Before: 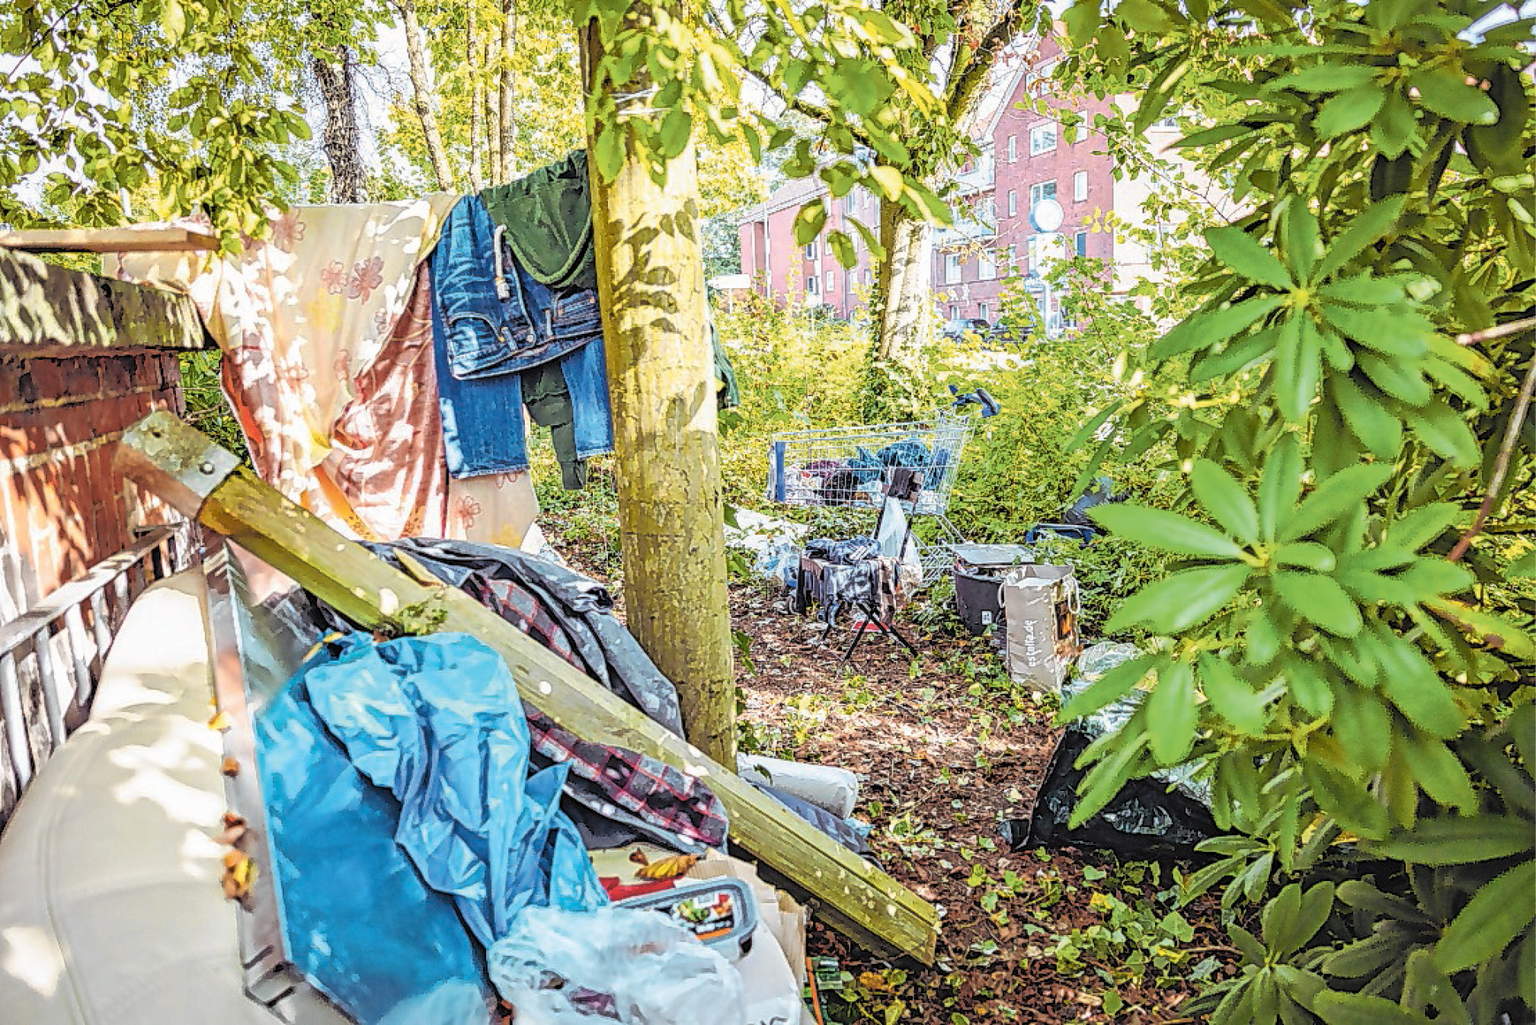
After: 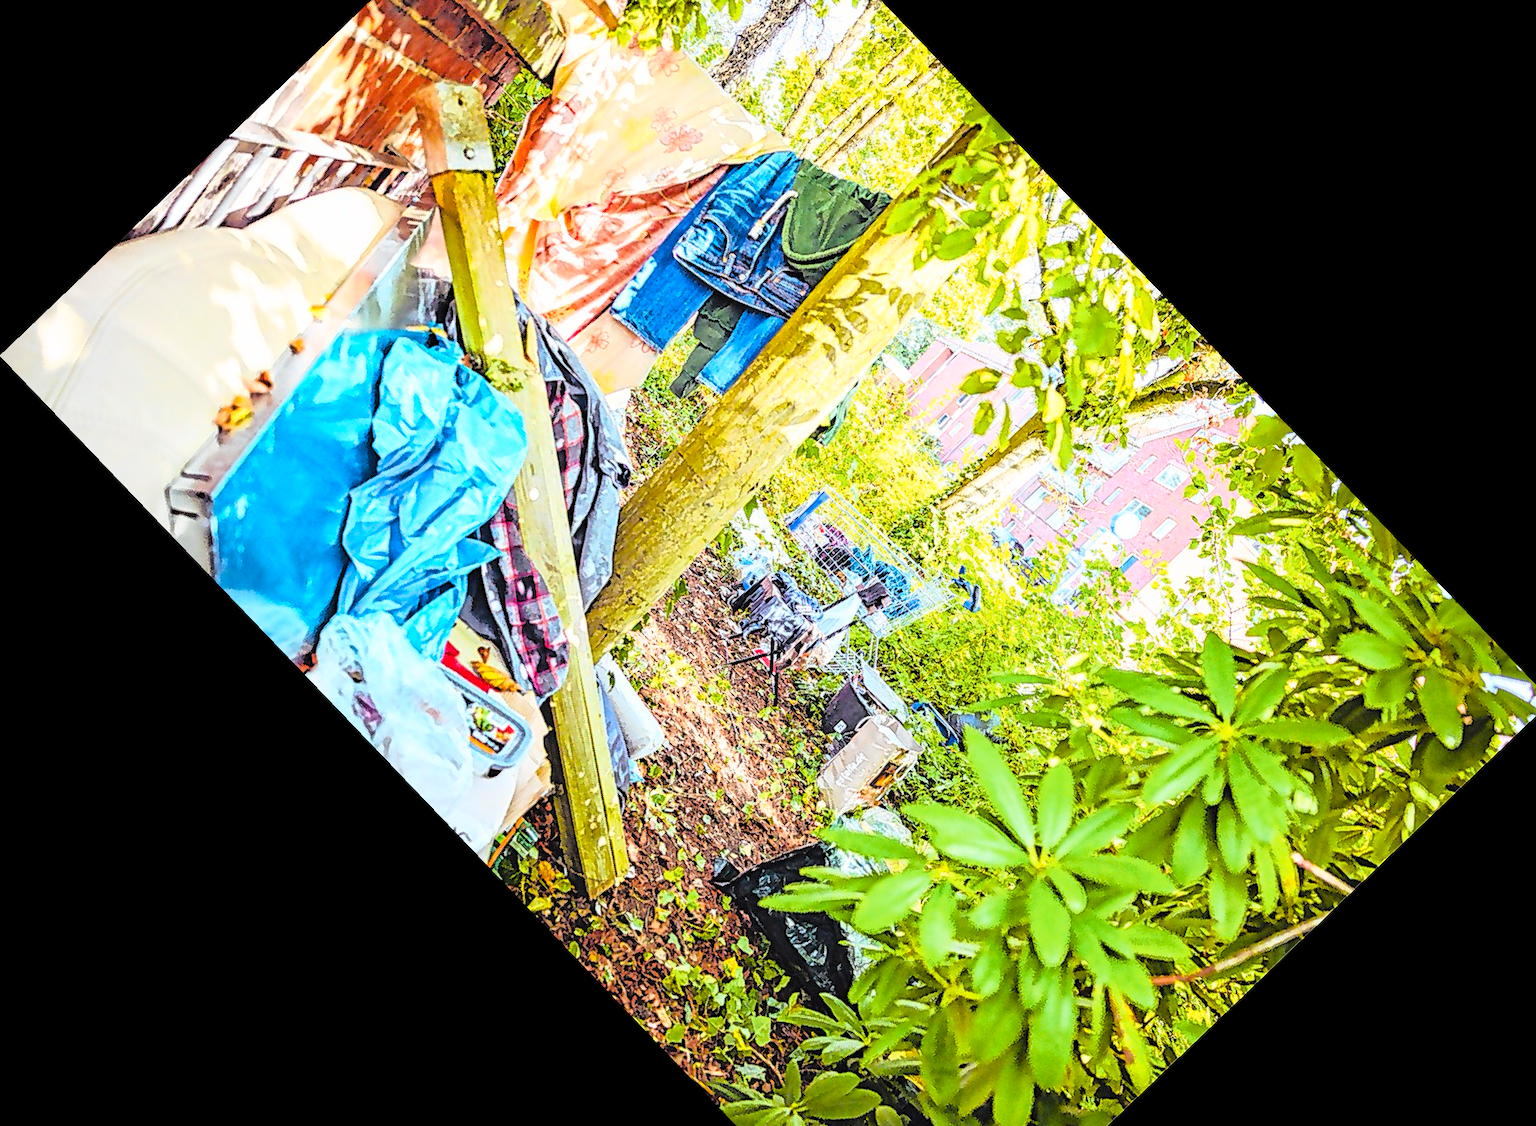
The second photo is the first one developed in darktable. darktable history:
crop and rotate: angle -46.26°, top 16.234%, right 0.912%, bottom 11.704%
base curve: curves: ch0 [(0, 0) (0.028, 0.03) (0.121, 0.232) (0.46, 0.748) (0.859, 0.968) (1, 1)]
tone equalizer: on, module defaults
color balance rgb: perceptual saturation grading › global saturation 35%, perceptual saturation grading › highlights -25%, perceptual saturation grading › shadows 50%
